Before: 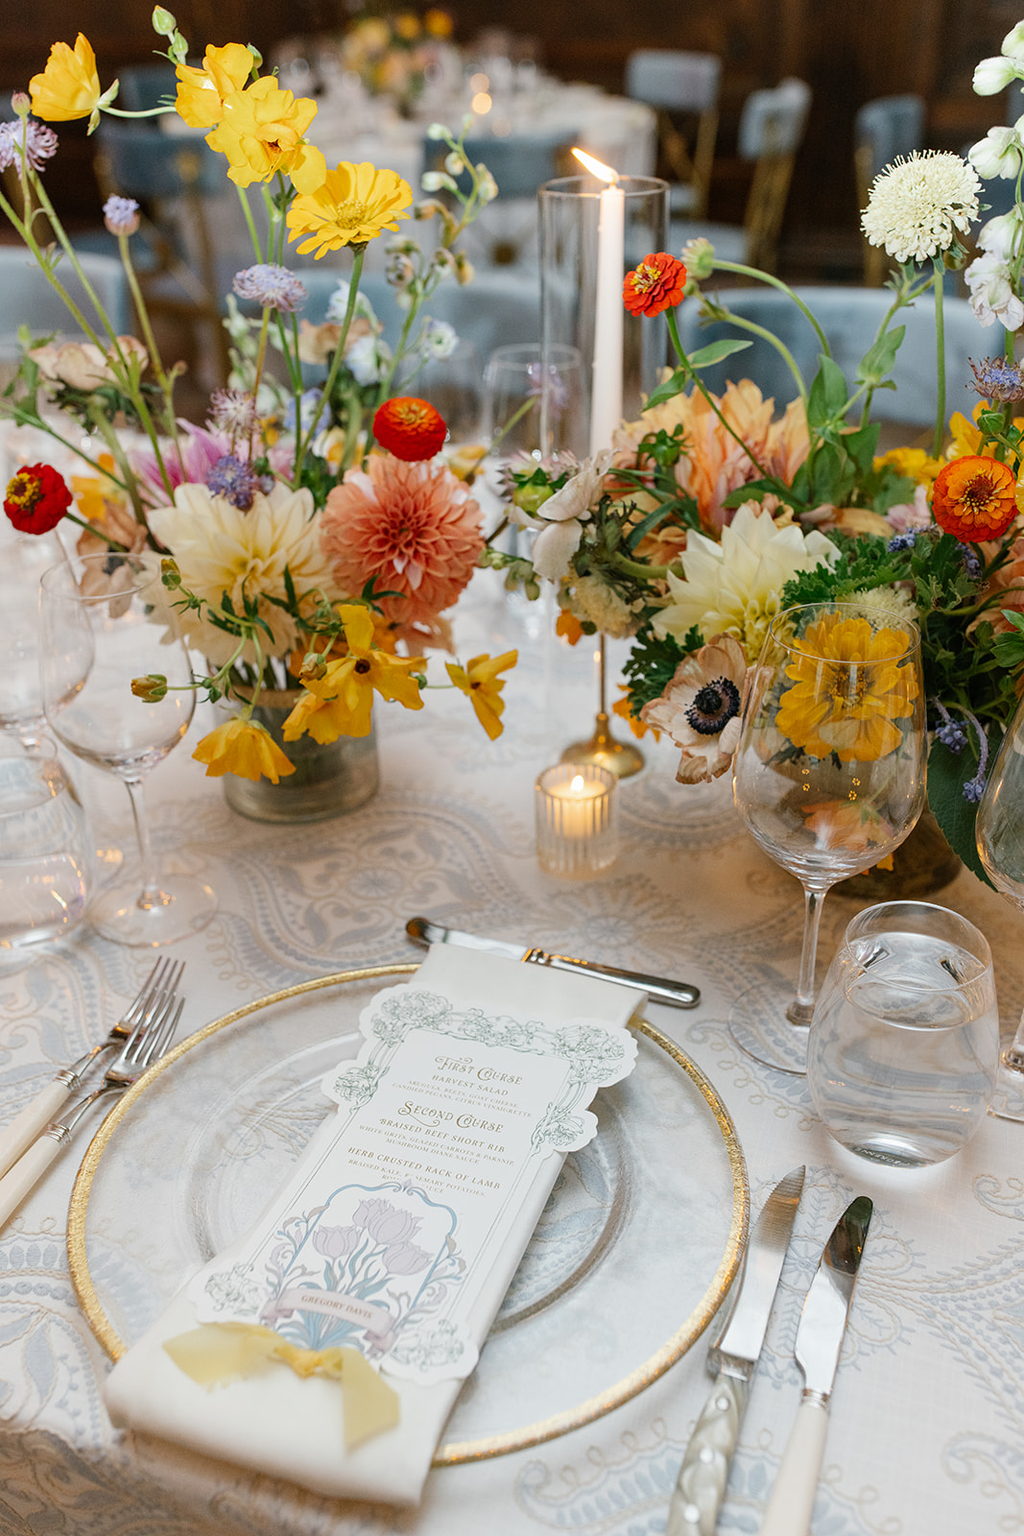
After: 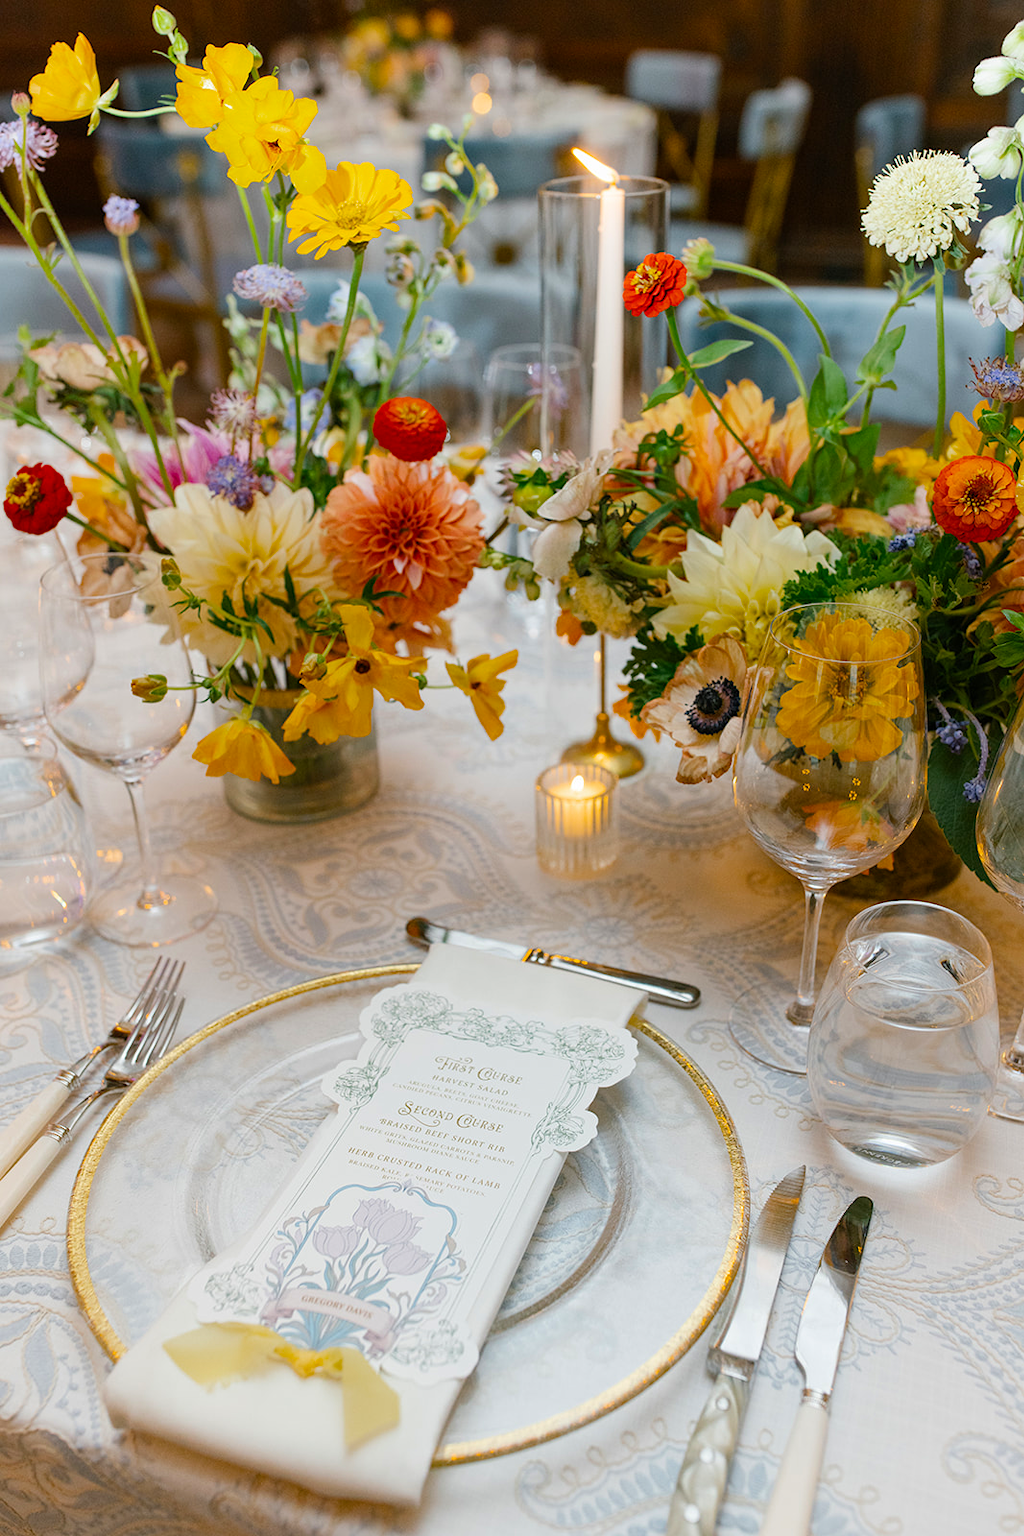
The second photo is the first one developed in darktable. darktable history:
color balance rgb: perceptual saturation grading › global saturation 35.544%
